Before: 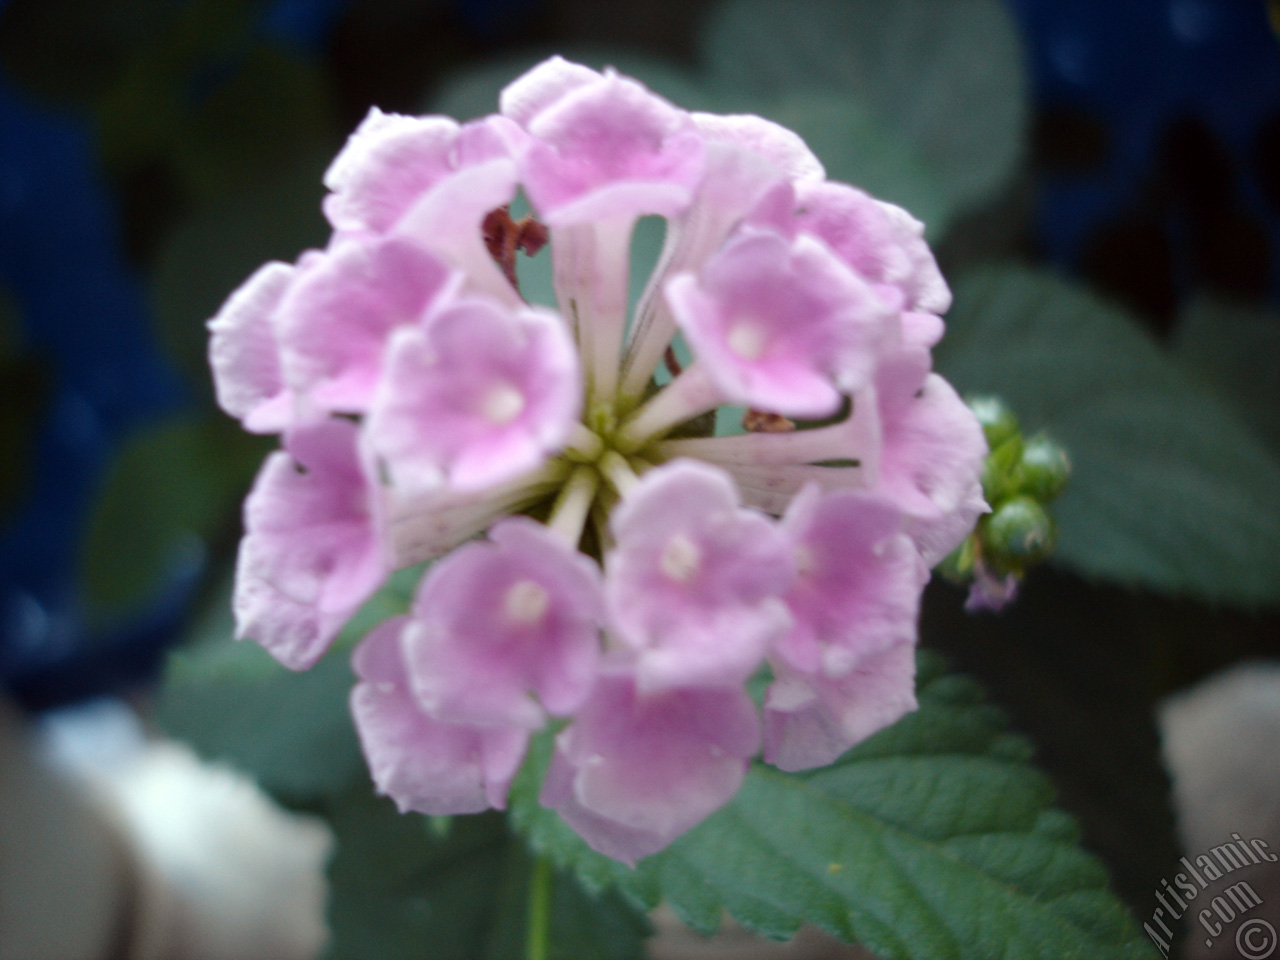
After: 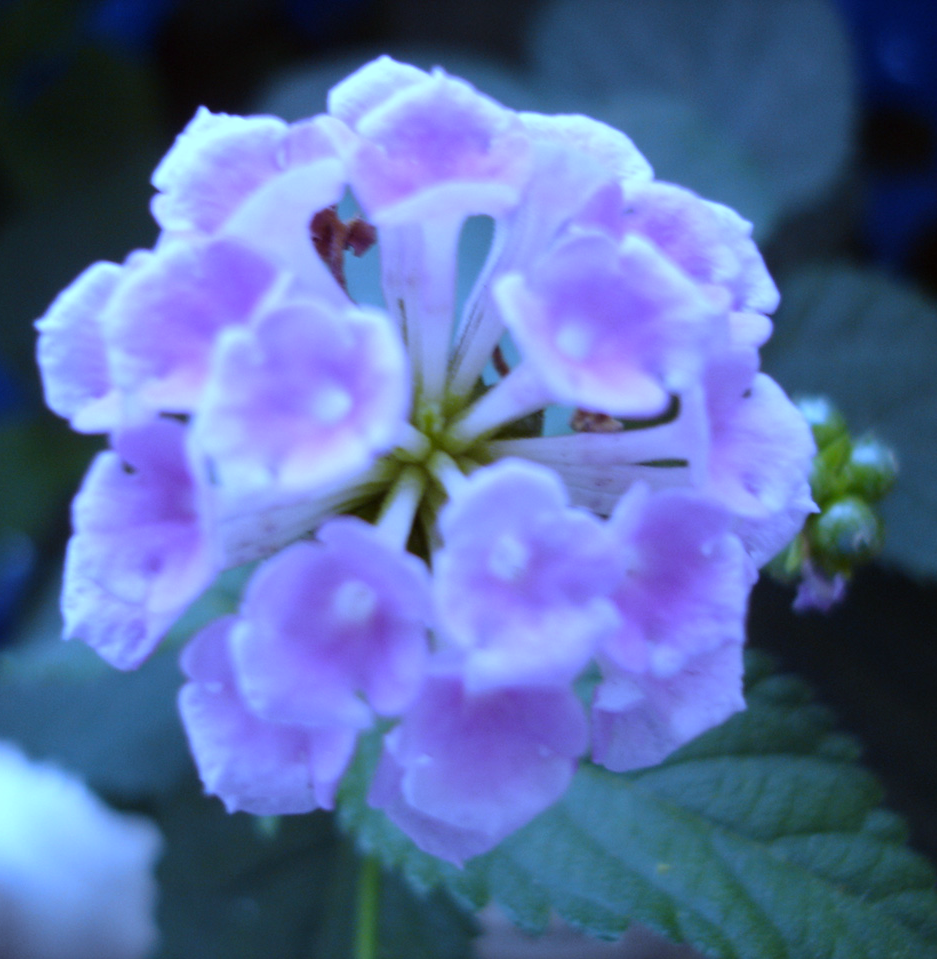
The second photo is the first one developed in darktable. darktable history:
white balance: red 0.766, blue 1.537
crop: left 13.443%, right 13.31%
